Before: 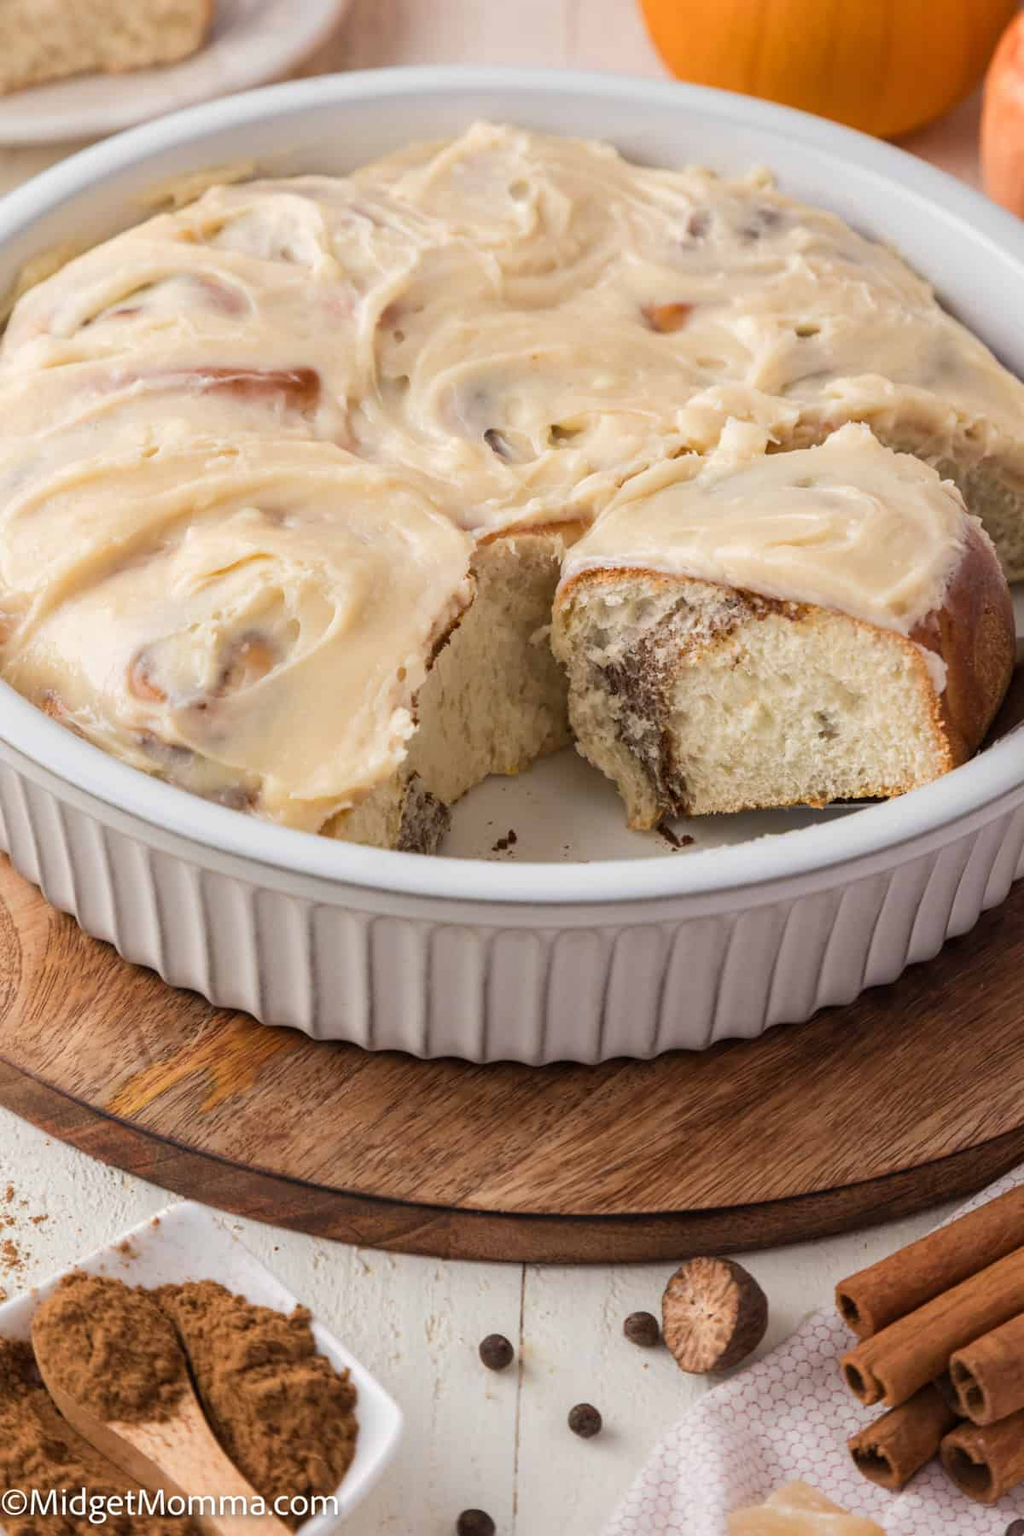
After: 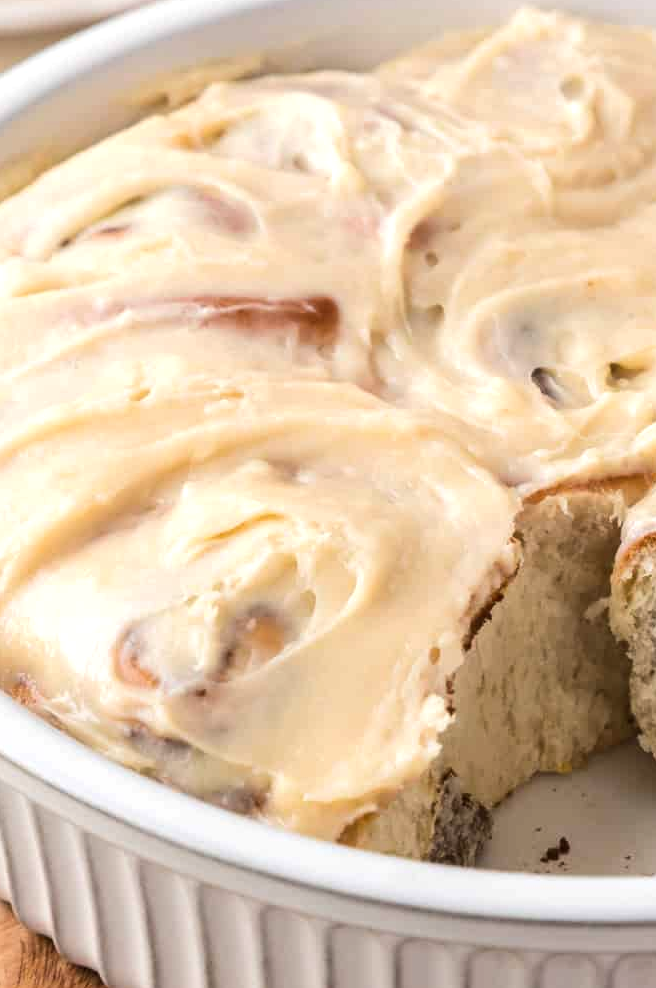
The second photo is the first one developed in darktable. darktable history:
crop and rotate: left 3.047%, top 7.509%, right 42.236%, bottom 37.598%
tone equalizer: -8 EV -0.417 EV, -7 EV -0.389 EV, -6 EV -0.333 EV, -5 EV -0.222 EV, -3 EV 0.222 EV, -2 EV 0.333 EV, -1 EV 0.389 EV, +0 EV 0.417 EV, edges refinement/feathering 500, mask exposure compensation -1.57 EV, preserve details no
